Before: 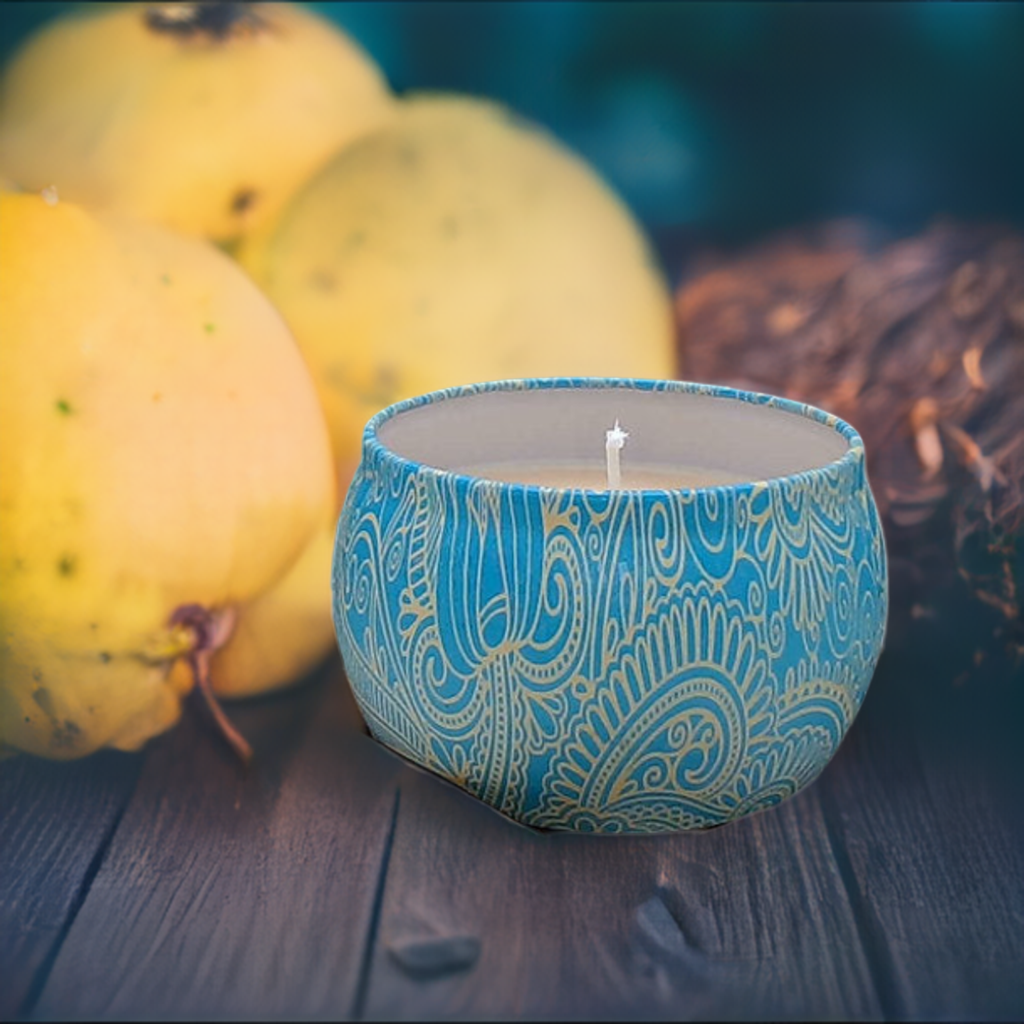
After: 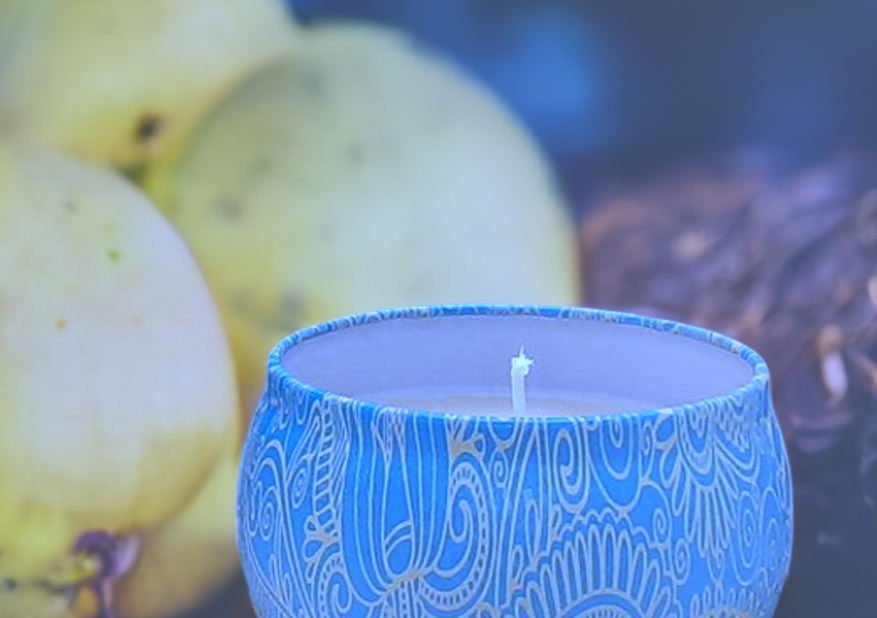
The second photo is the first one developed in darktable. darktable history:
shadows and highlights: soften with gaussian
white balance: red 0.766, blue 1.537
crop and rotate: left 9.345%, top 7.22%, right 4.982%, bottom 32.331%
exposure: black level correction -0.041, exposure 0.064 EV, compensate highlight preservation false
